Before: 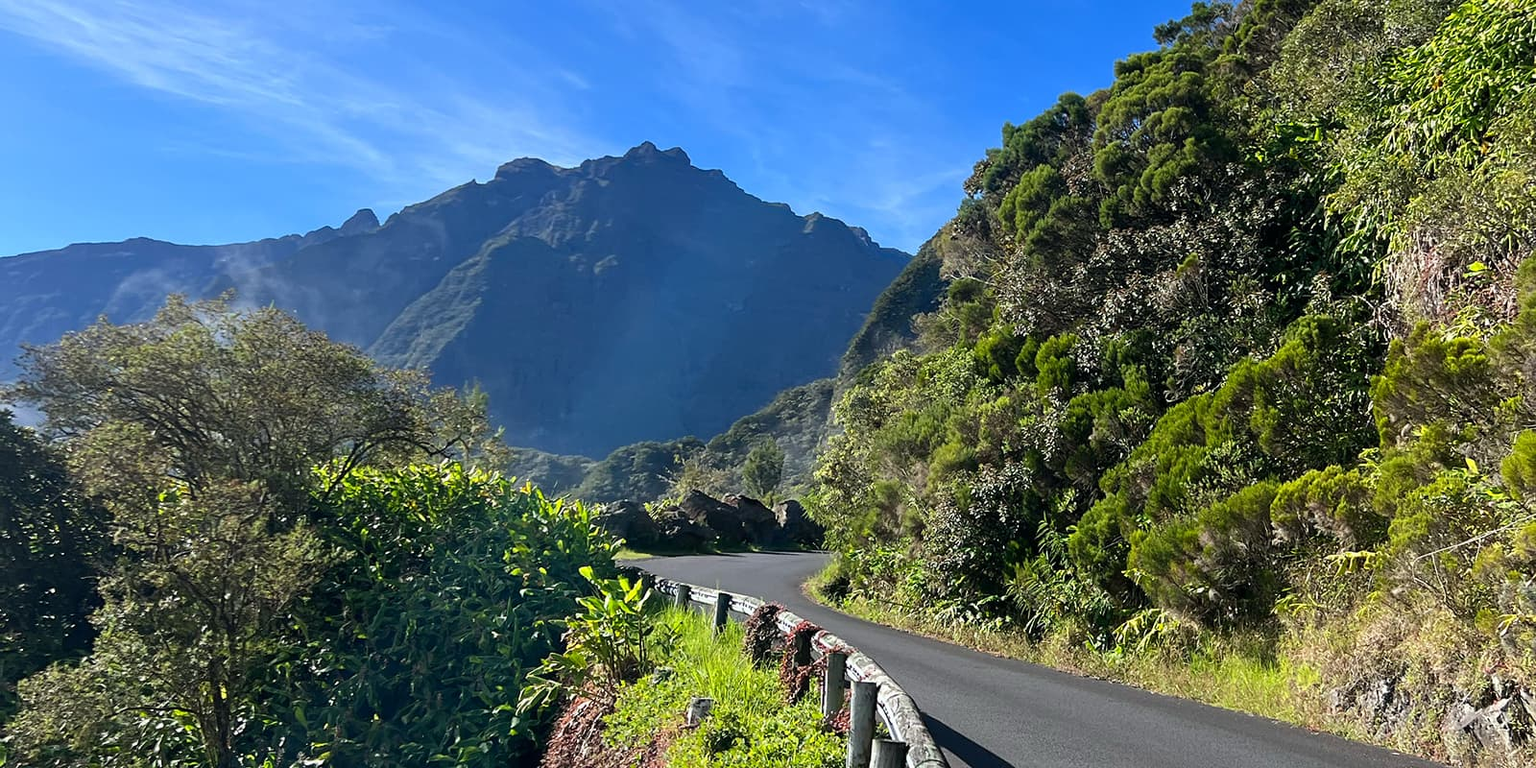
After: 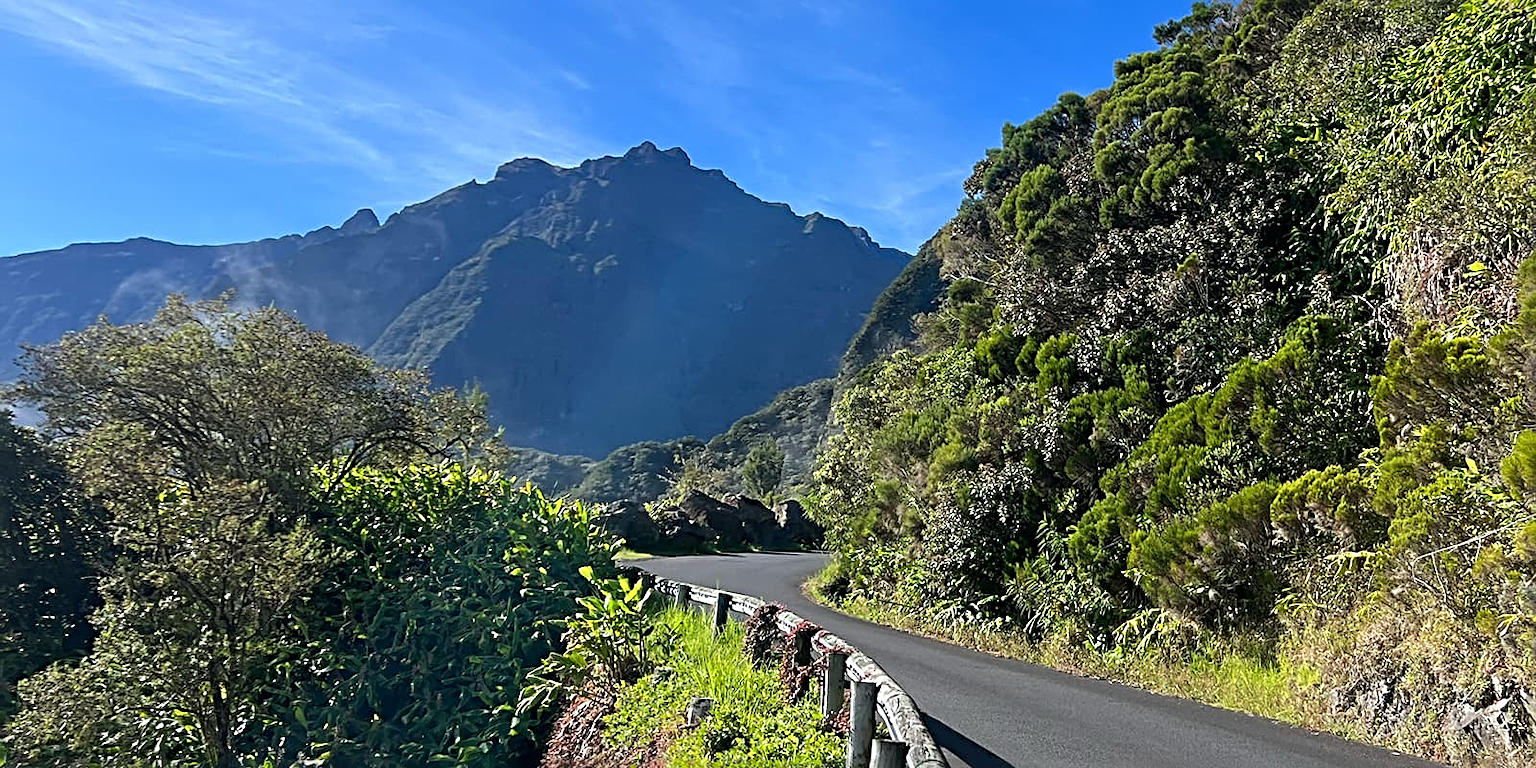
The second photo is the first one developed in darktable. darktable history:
sharpen: radius 3.984
